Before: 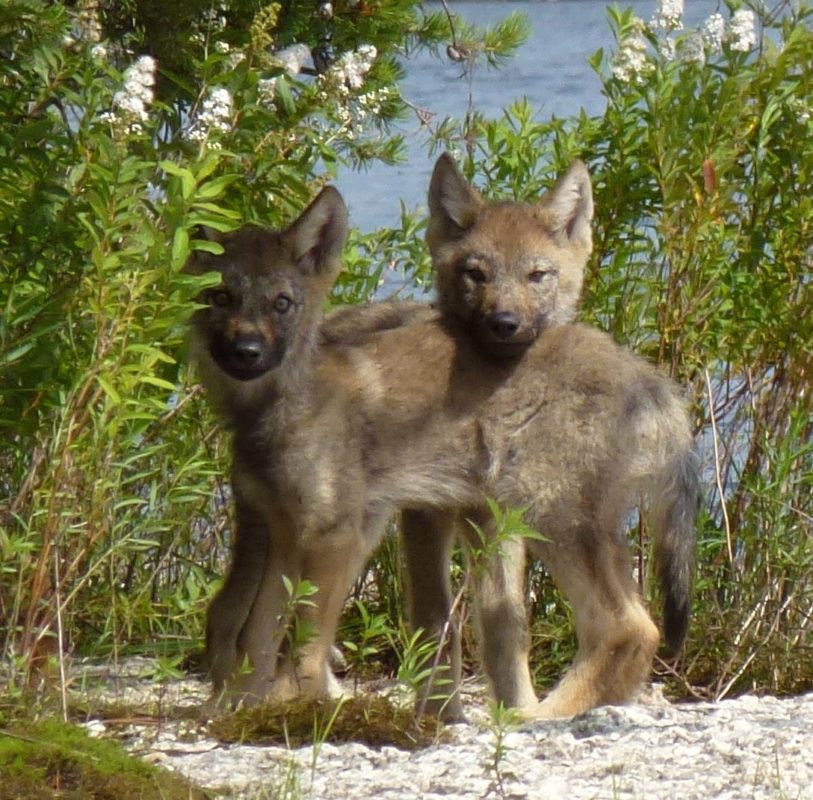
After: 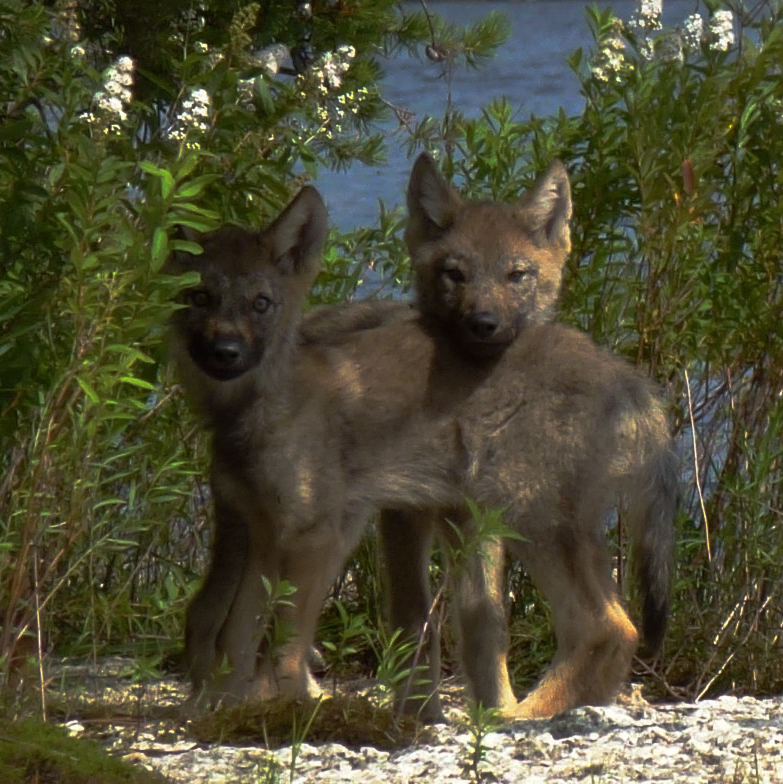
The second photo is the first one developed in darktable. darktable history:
base curve: curves: ch0 [(0, 0) (0.564, 0.291) (0.802, 0.731) (1, 1)], preserve colors none
crop and rotate: left 2.586%, right 1.065%, bottom 1.988%
